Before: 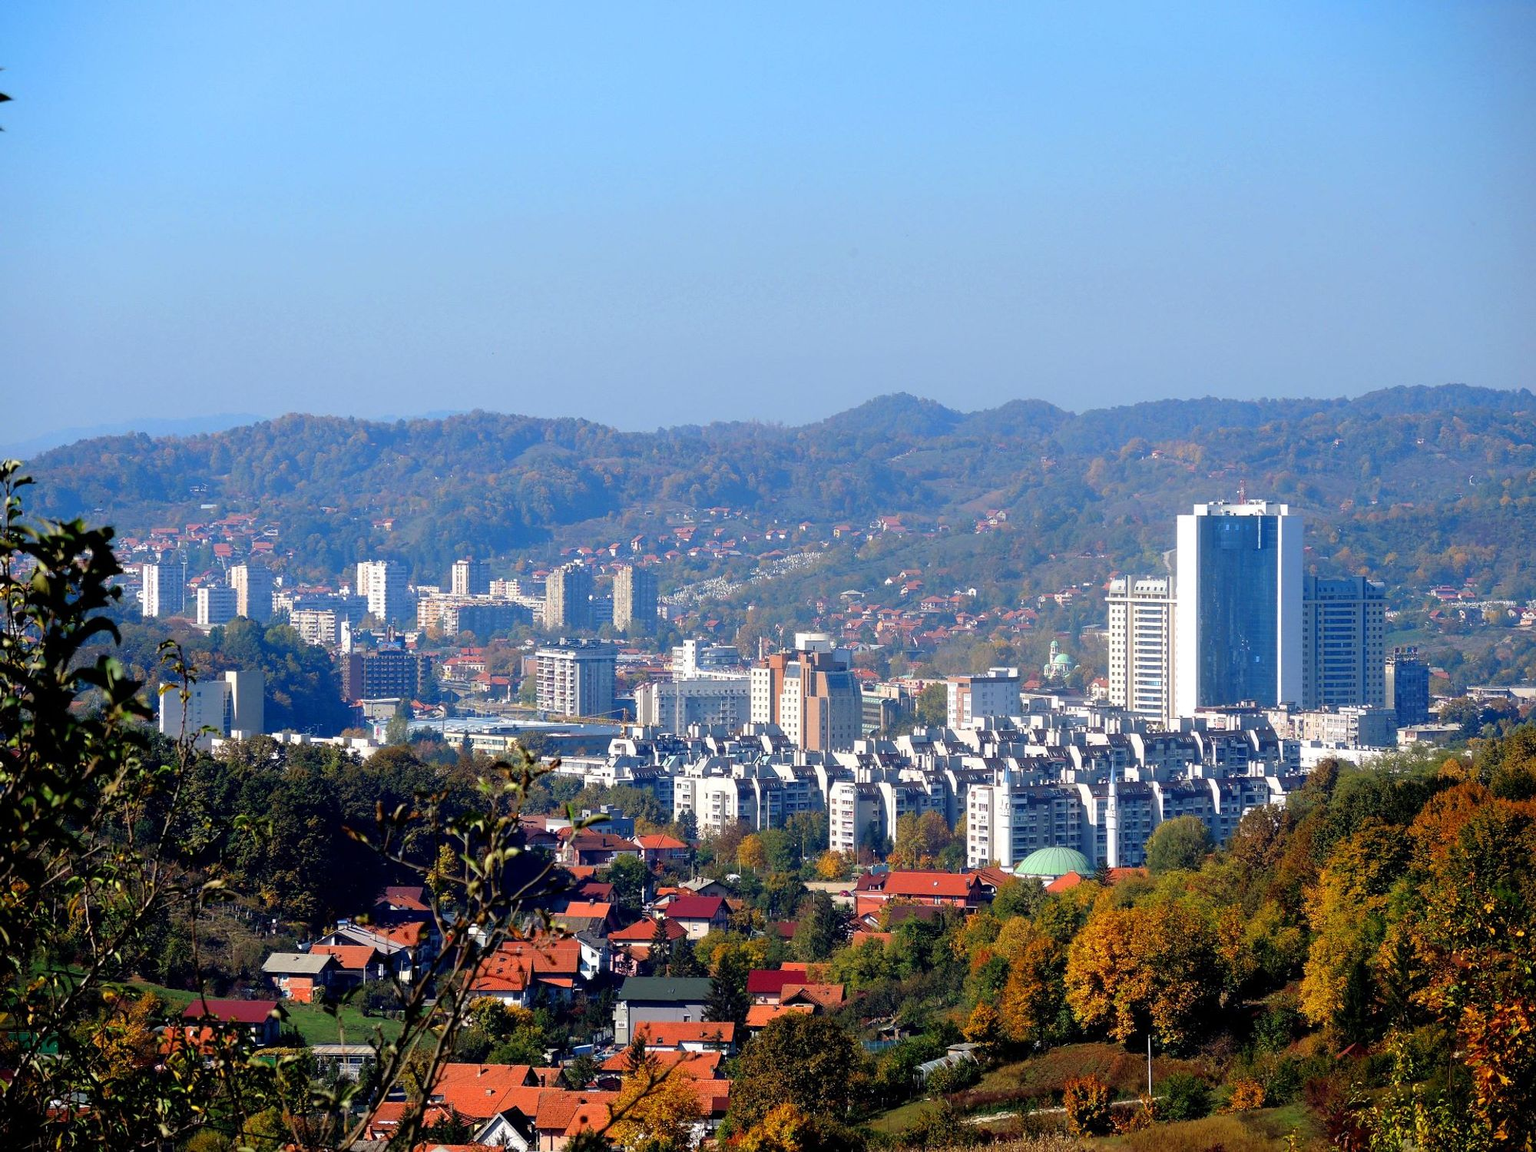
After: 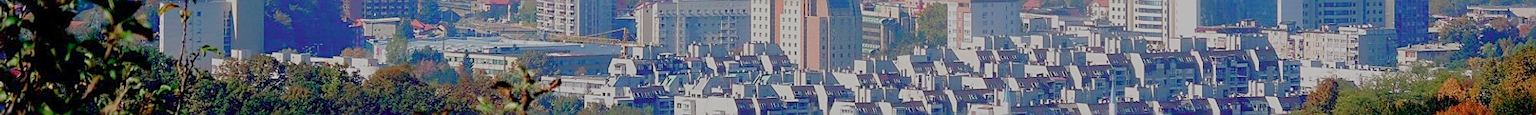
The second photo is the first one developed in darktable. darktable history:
color balance rgb: shadows lift › chroma 1%, shadows lift › hue 113°, highlights gain › chroma 0.2%, highlights gain › hue 333°, perceptual saturation grading › global saturation 20%, perceptual saturation grading › highlights -50%, perceptual saturation grading › shadows 25%, contrast -30%
crop and rotate: top 59.084%, bottom 30.916%
color contrast: blue-yellow contrast 0.7
sharpen: on, module defaults
filmic rgb: black relative exposure -16 EV, threshold -0.33 EV, transition 3.19 EV, structure ↔ texture 100%, target black luminance 0%, hardness 7.57, latitude 72.96%, contrast 0.908, highlights saturation mix 10%, shadows ↔ highlights balance -0.38%, add noise in highlights 0, preserve chrominance no, color science v4 (2020), iterations of high-quality reconstruction 10, enable highlight reconstruction true
